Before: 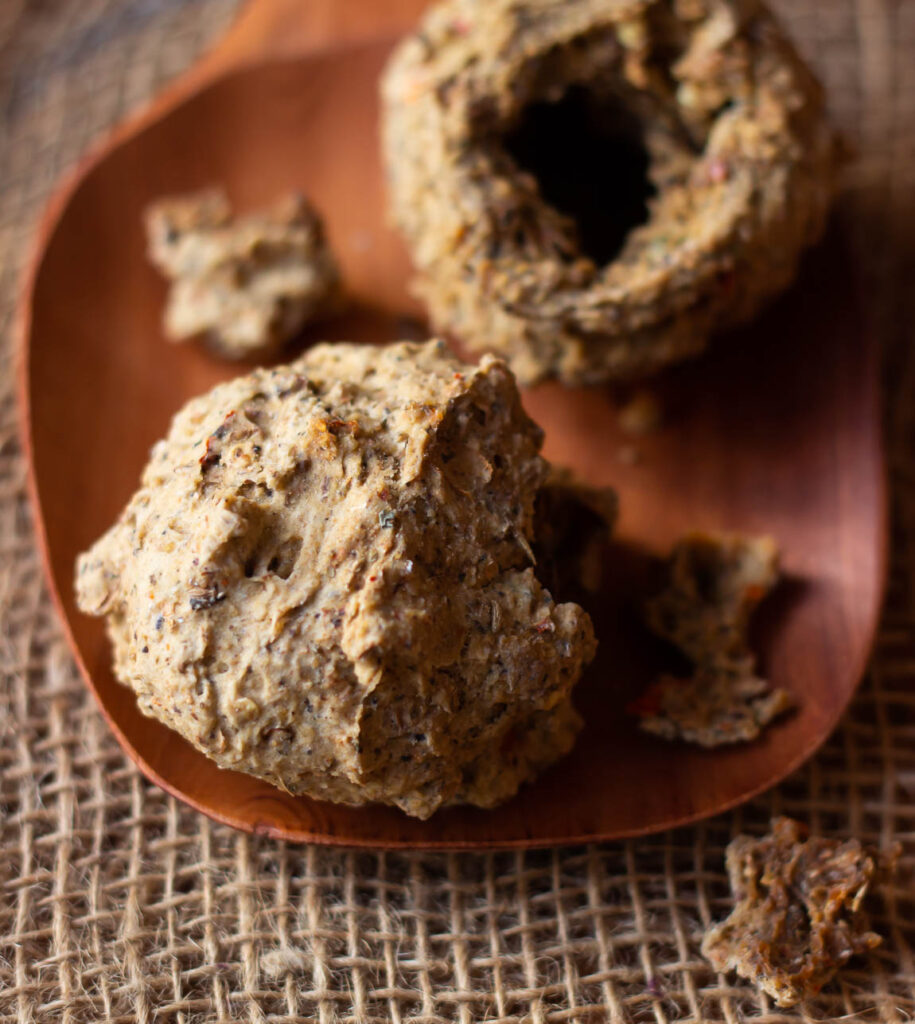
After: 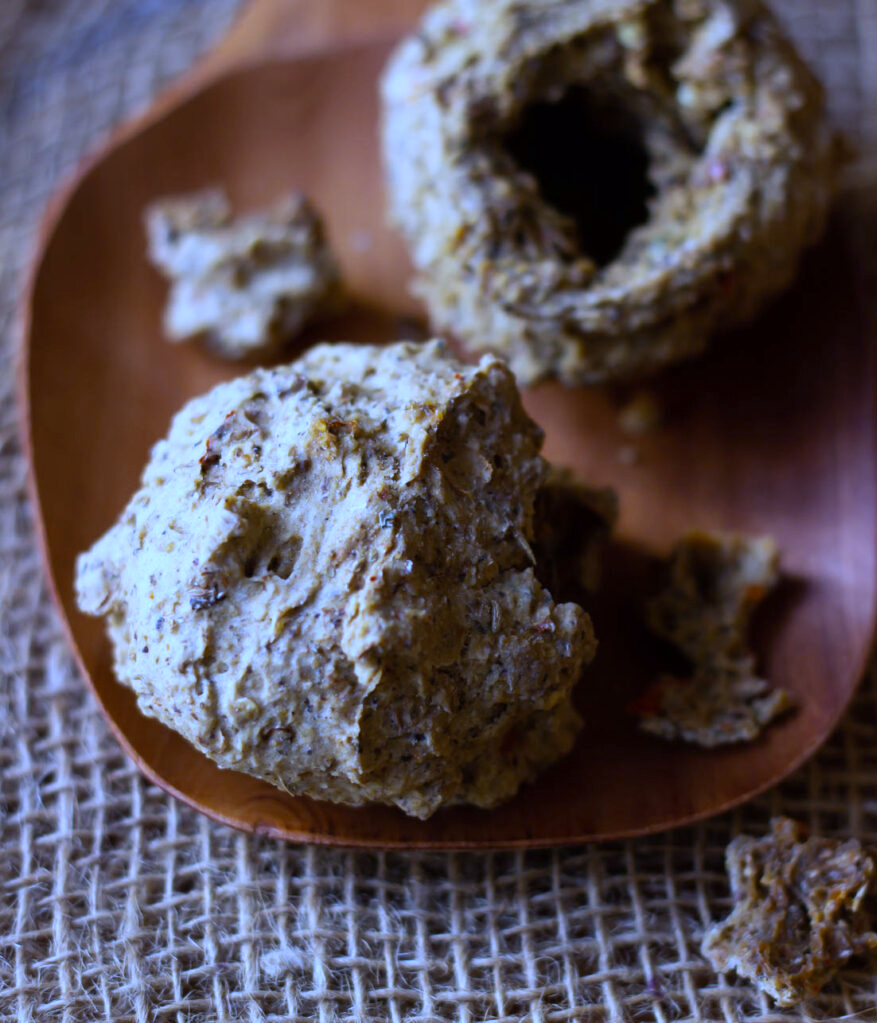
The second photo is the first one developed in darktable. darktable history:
crop: right 4.126%, bottom 0.031%
white balance: red 0.766, blue 1.537
